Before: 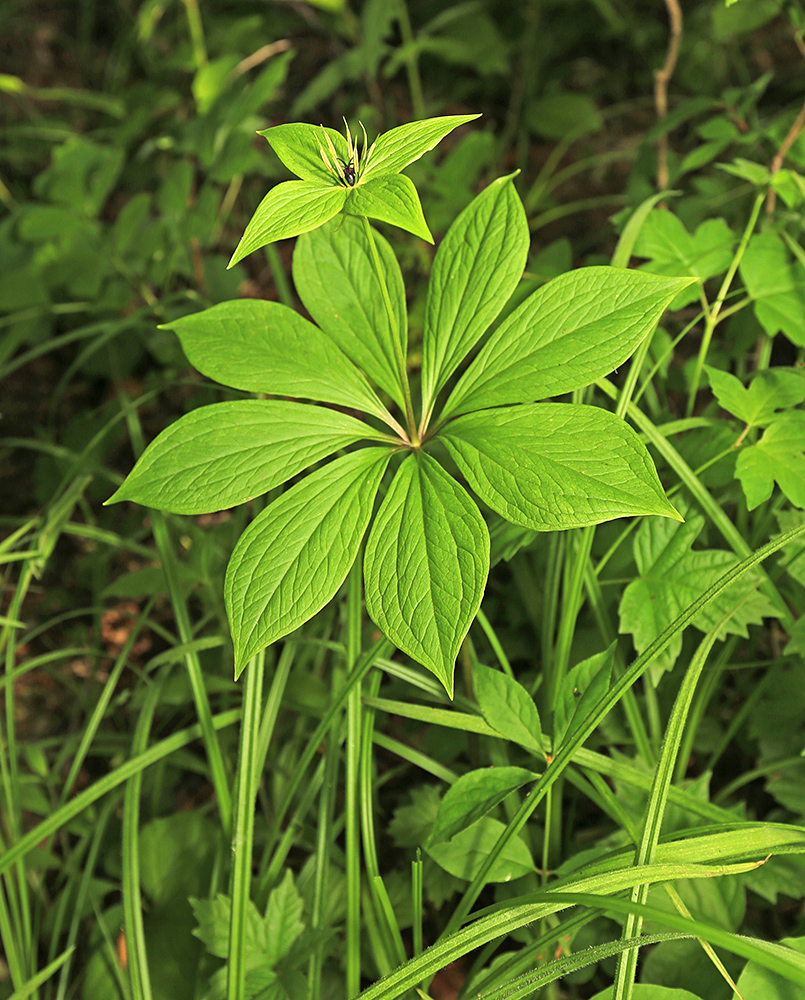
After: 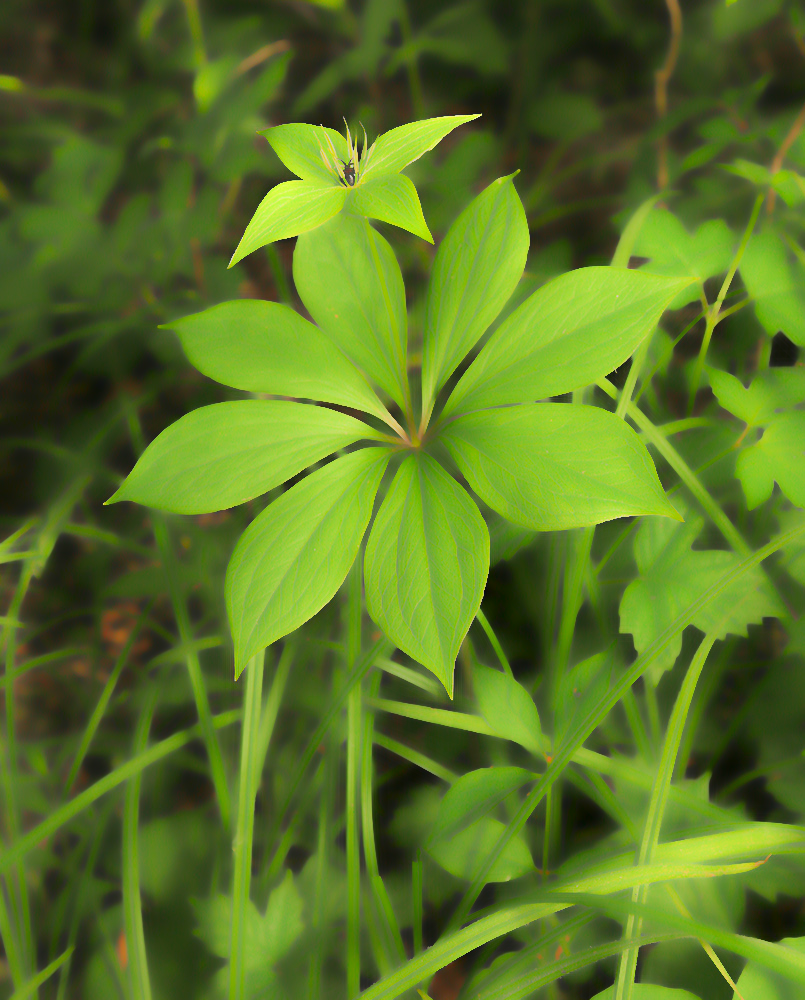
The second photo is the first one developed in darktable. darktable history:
contrast equalizer: octaves 7, y [[0.406, 0.494, 0.589, 0.753, 0.877, 0.999], [0.5 ×6], [0.5 ×6], [0 ×6], [0 ×6]], mix -0.982
